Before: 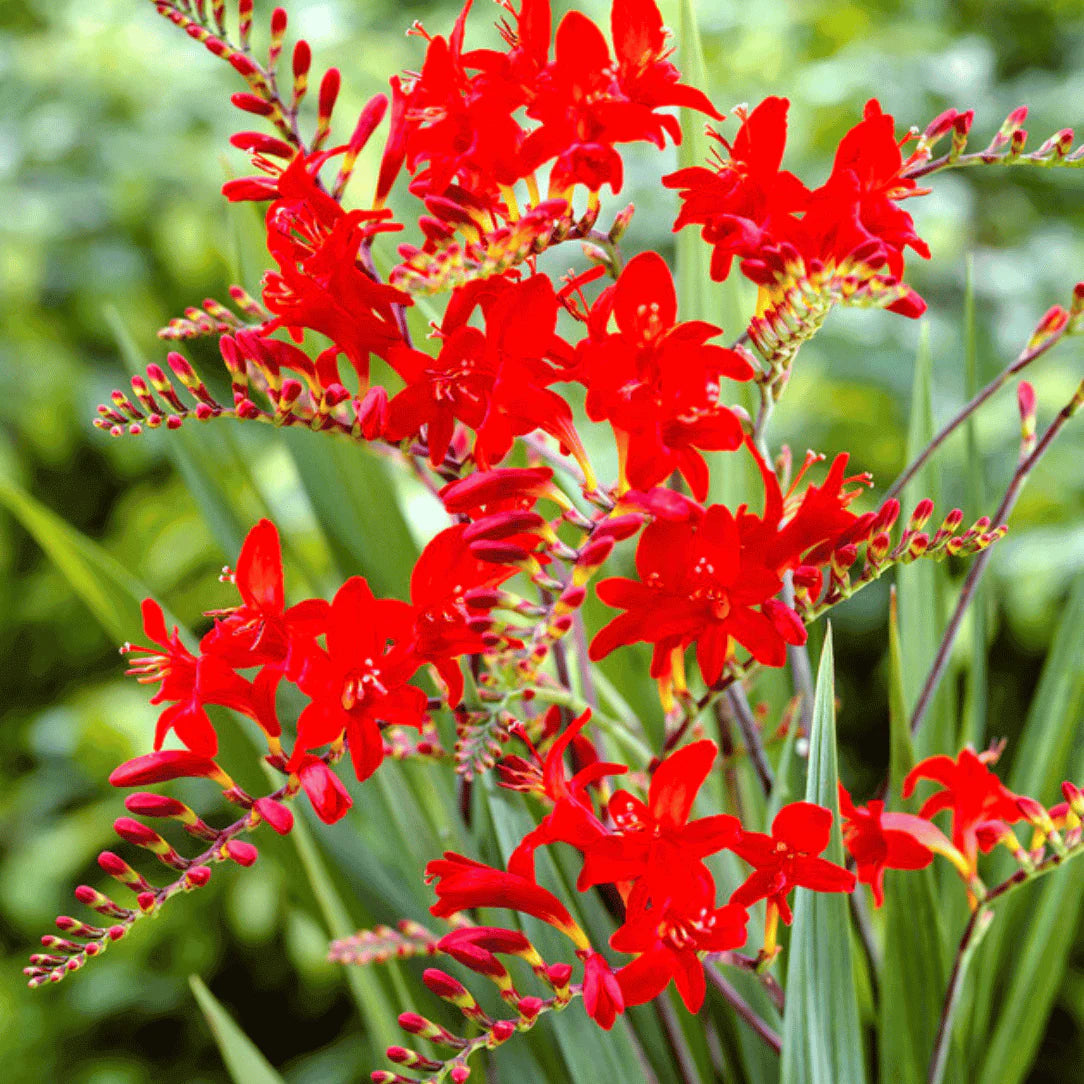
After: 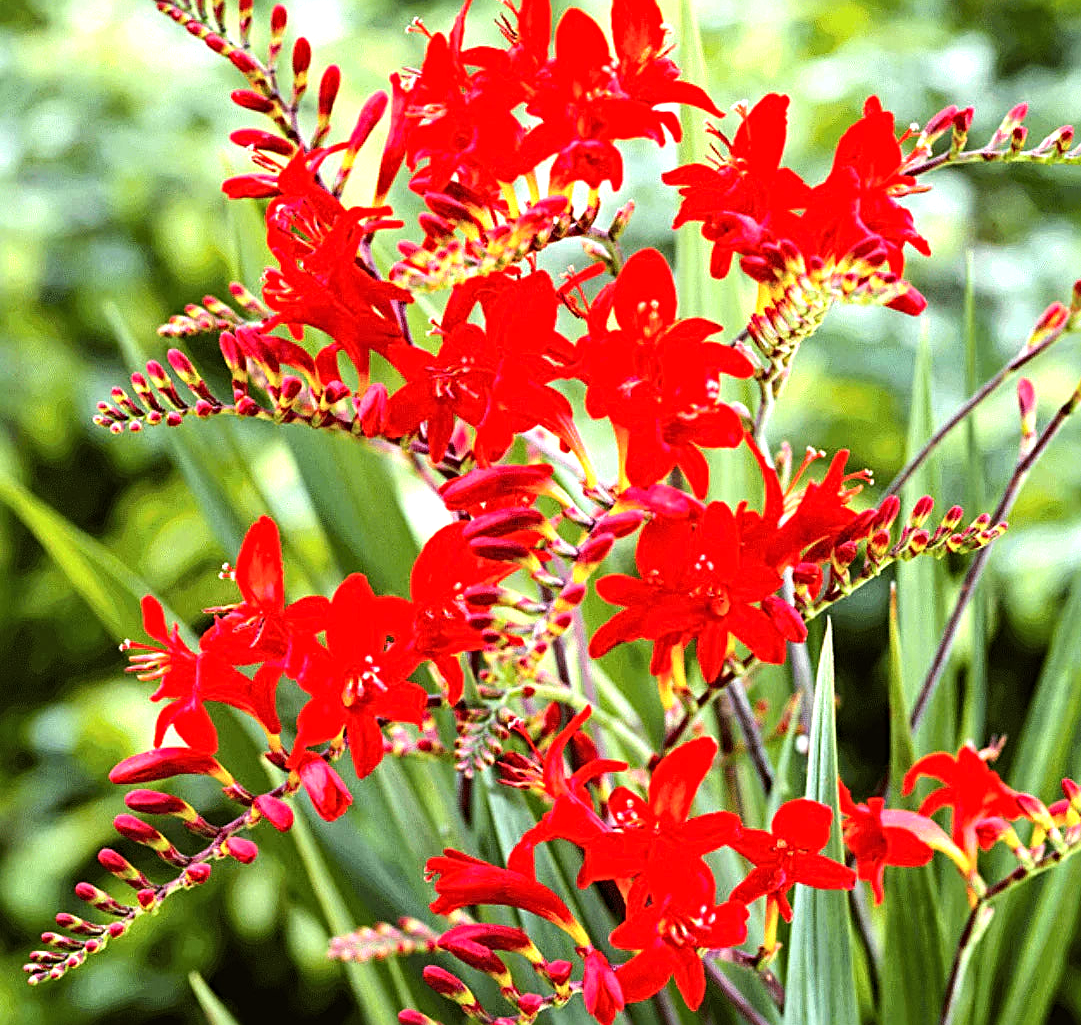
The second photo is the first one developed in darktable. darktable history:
crop: top 0.368%, right 0.254%, bottom 5.062%
tone equalizer: -8 EV -0.781 EV, -7 EV -0.703 EV, -6 EV -0.624 EV, -5 EV -0.408 EV, -3 EV 0.378 EV, -2 EV 0.6 EV, -1 EV 0.684 EV, +0 EV 0.721 EV, edges refinement/feathering 500, mask exposure compensation -1.57 EV, preserve details no
sharpen: radius 3.109
